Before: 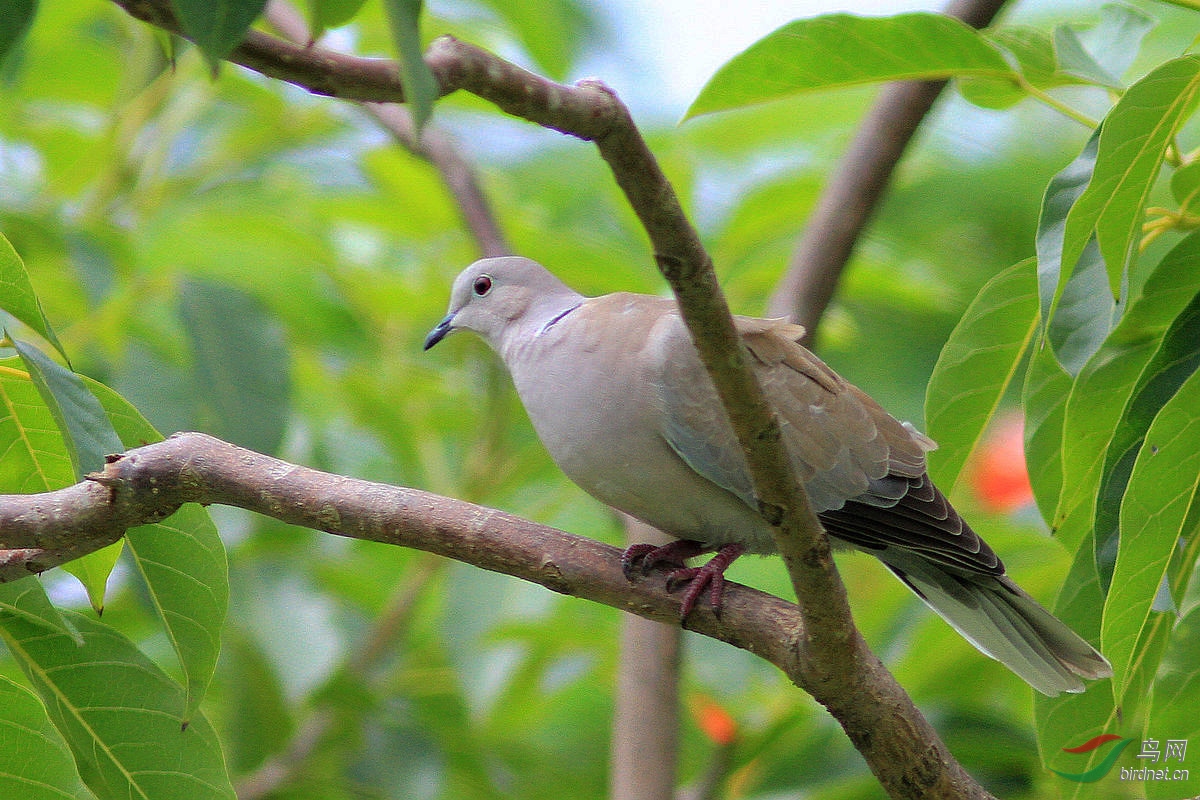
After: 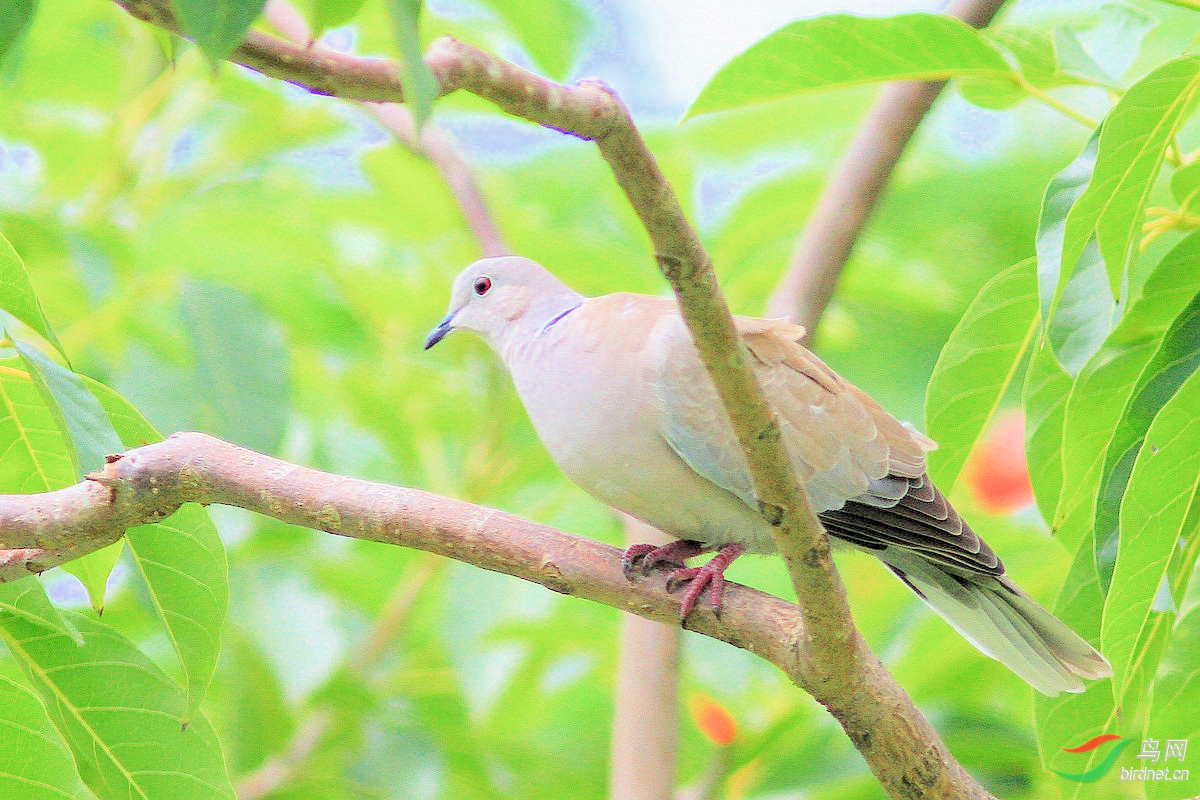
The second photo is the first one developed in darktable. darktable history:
exposure: exposure 0.367 EV, compensate highlight preservation false
filmic rgb: middle gray luminance 3.44%, black relative exposure -5.92 EV, white relative exposure 6.33 EV, threshold 6 EV, dynamic range scaling 22.4%, target black luminance 0%, hardness 2.33, latitude 45.85%, contrast 0.78, highlights saturation mix 100%, shadows ↔ highlights balance 0.033%, add noise in highlights 0, preserve chrominance max RGB, color science v3 (2019), use custom middle-gray values true, iterations of high-quality reconstruction 0, contrast in highlights soft, enable highlight reconstruction true
